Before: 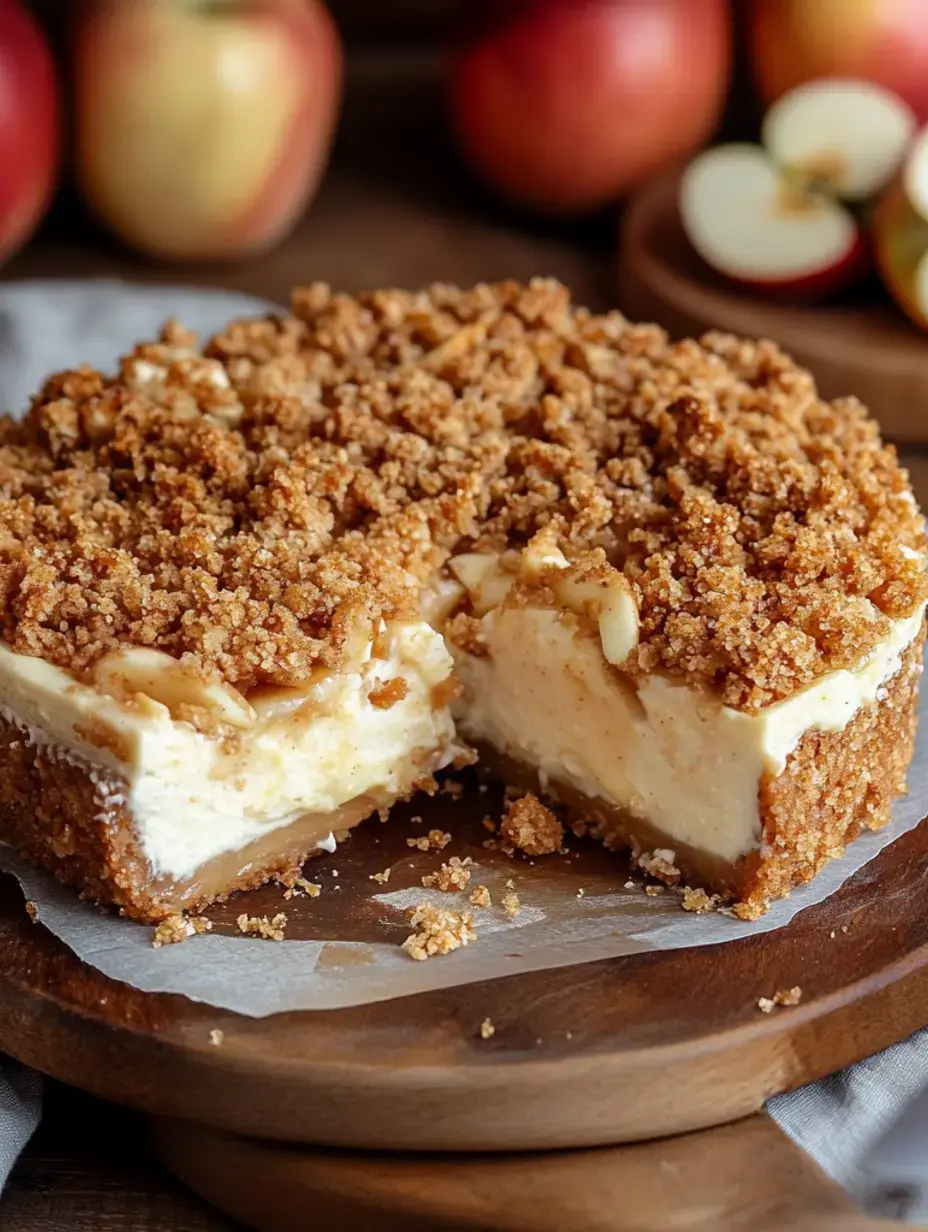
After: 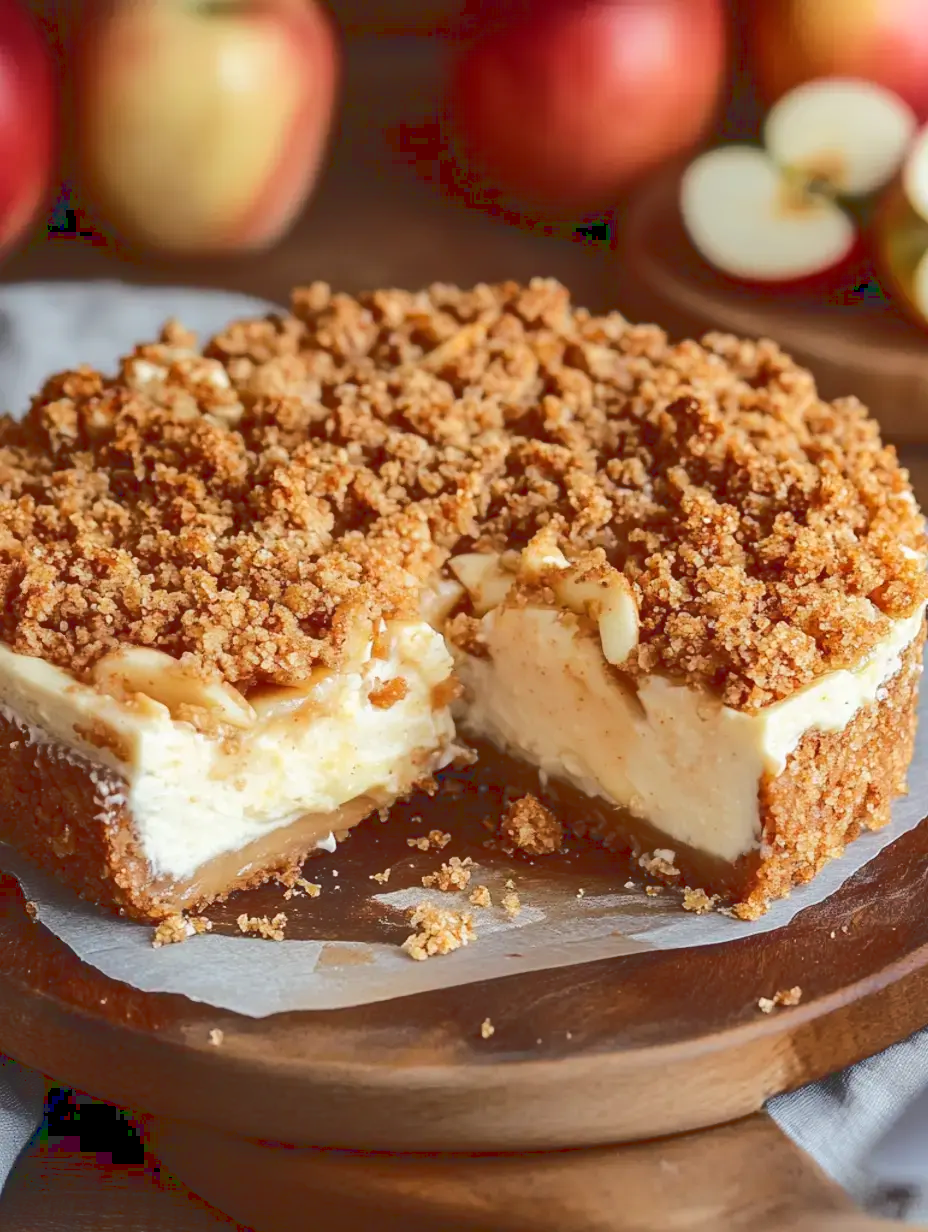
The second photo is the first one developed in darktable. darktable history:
base curve: curves: ch0 [(0, 0.024) (0.055, 0.065) (0.121, 0.166) (0.236, 0.319) (0.693, 0.726) (1, 1)], preserve colors average RGB
